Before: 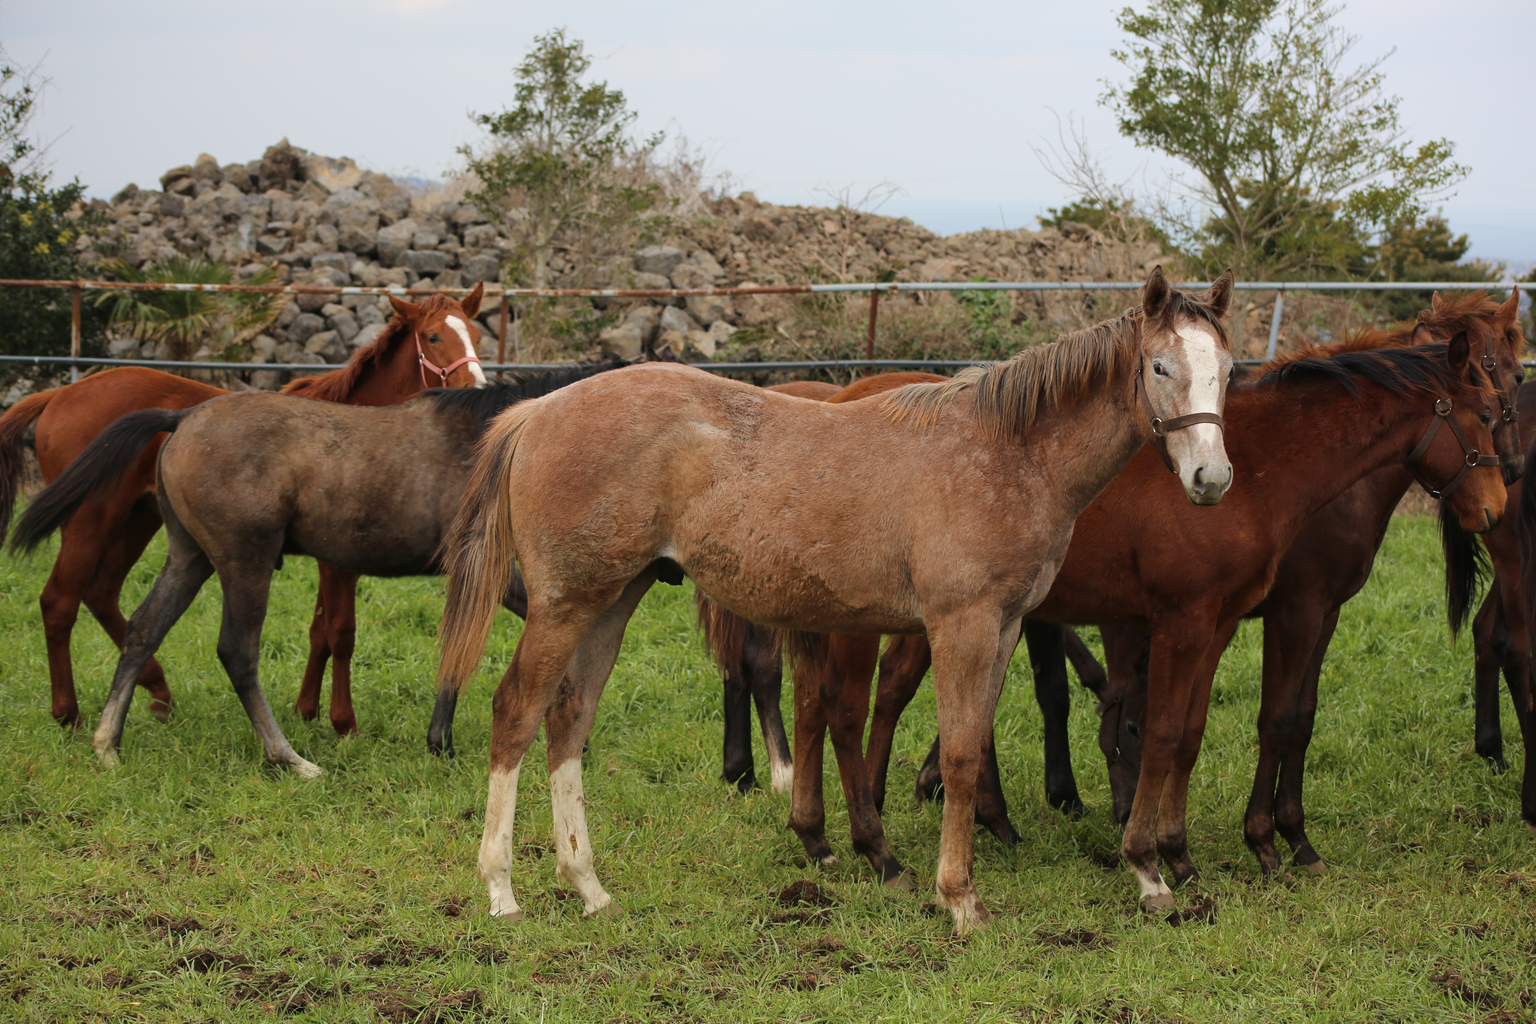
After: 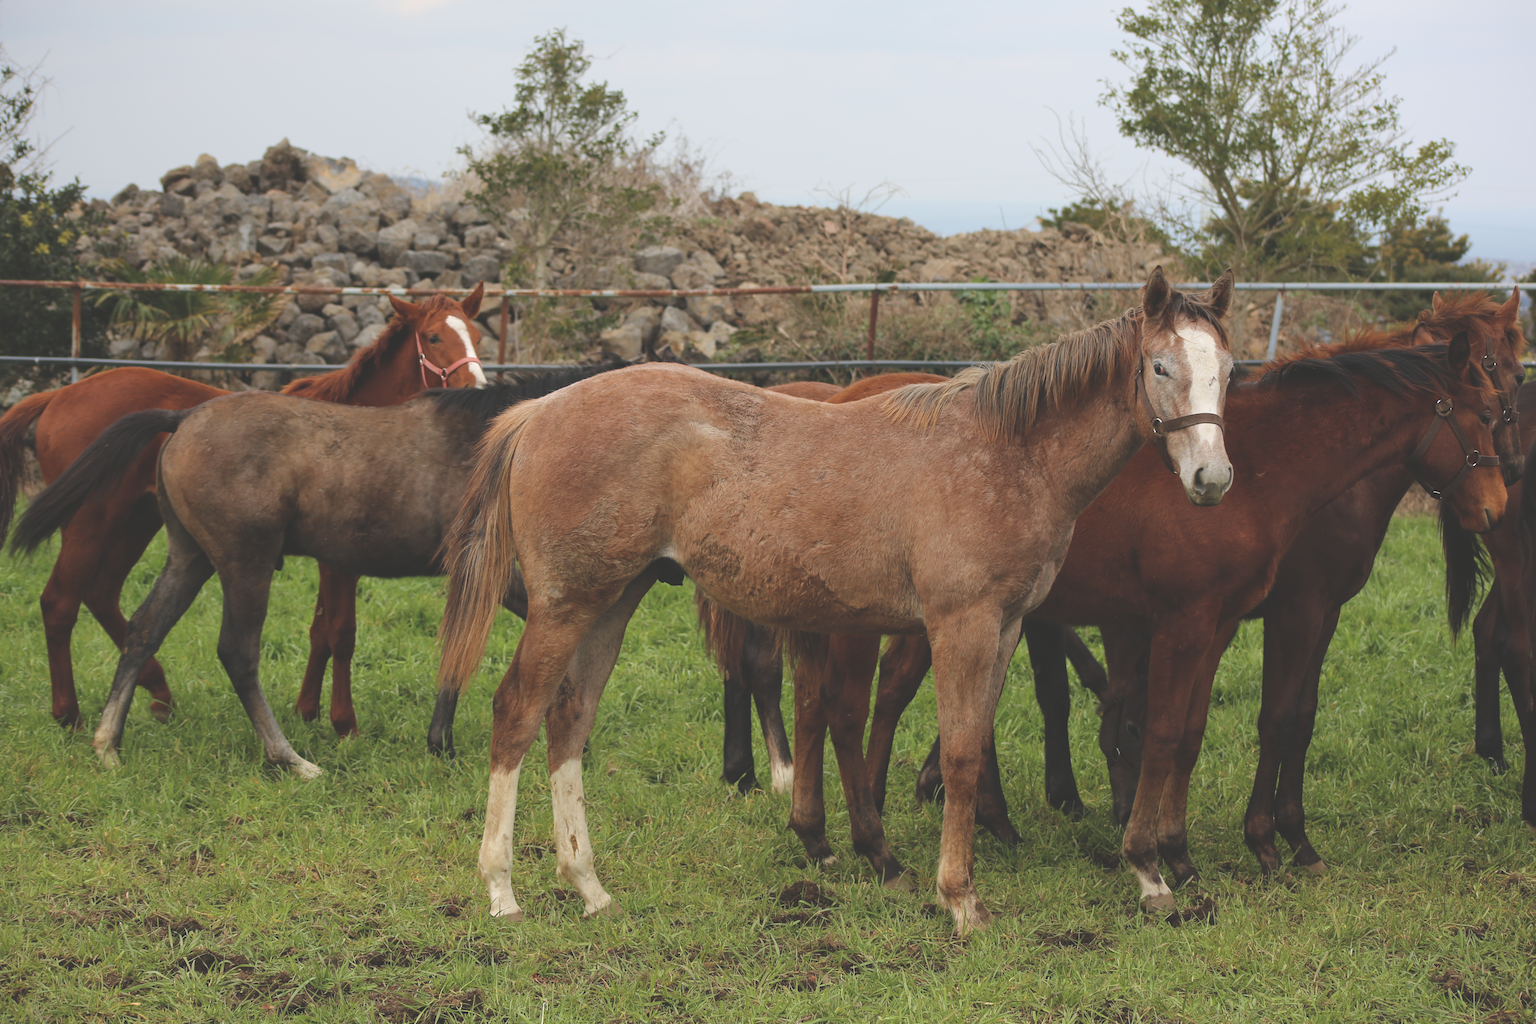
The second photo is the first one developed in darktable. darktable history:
exposure: black level correction -0.029, compensate highlight preservation false
